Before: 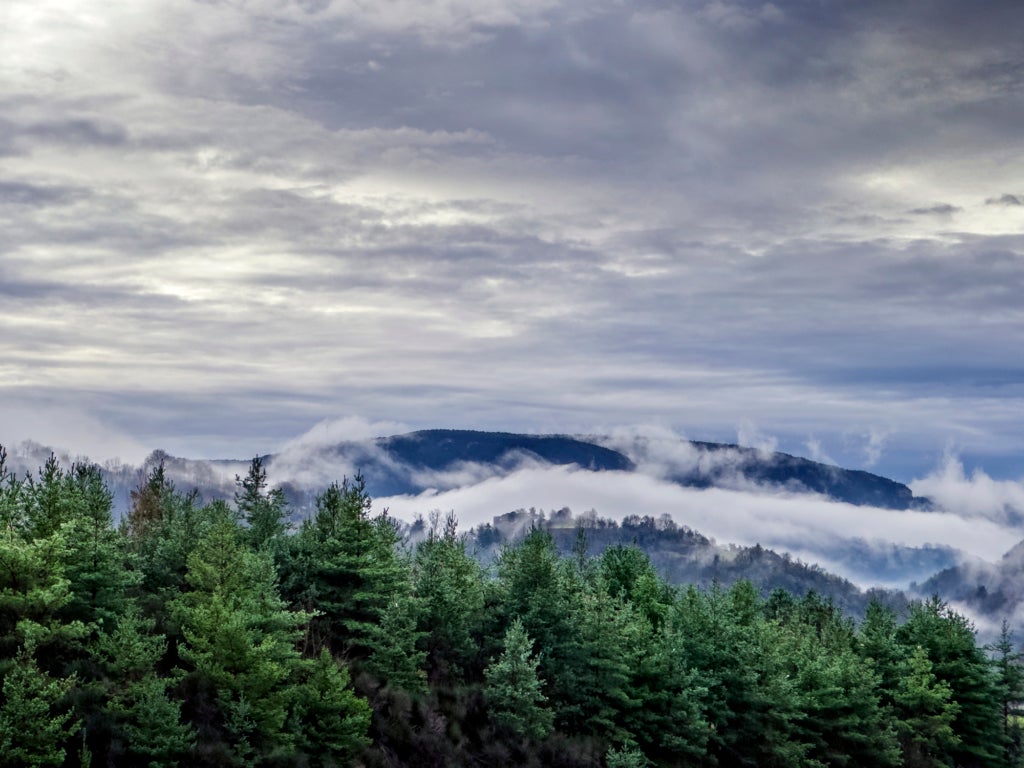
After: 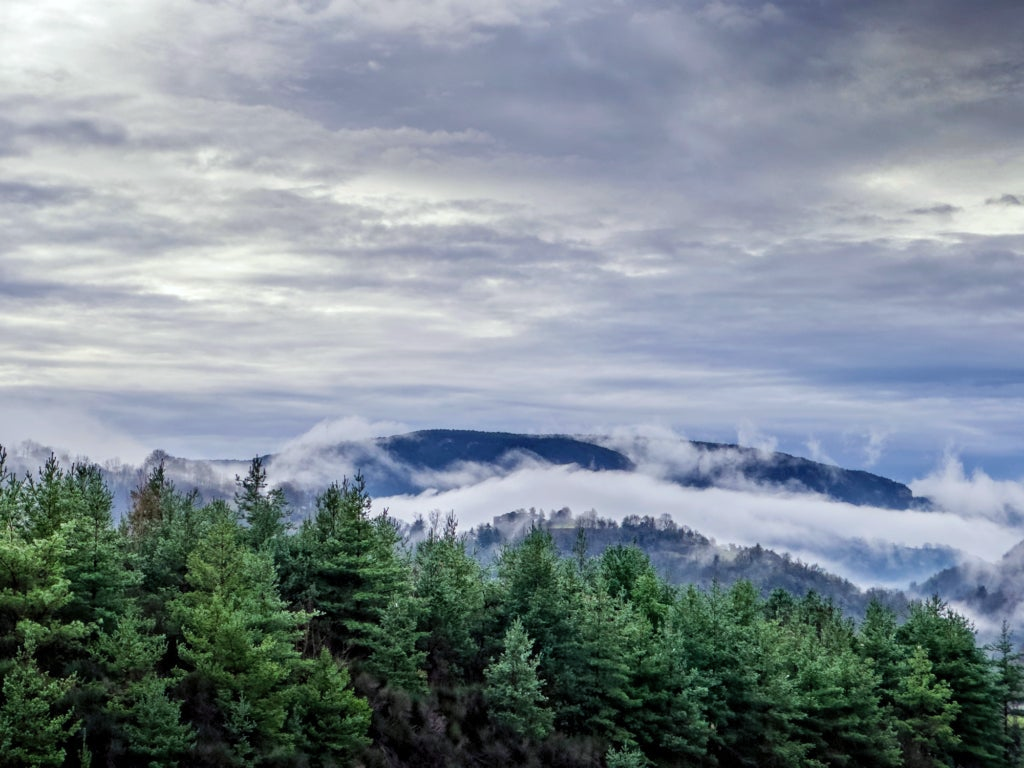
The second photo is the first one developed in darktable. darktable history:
white balance: red 0.982, blue 1.018
contrast brightness saturation: contrast 0.05, brightness 0.06, saturation 0.01
